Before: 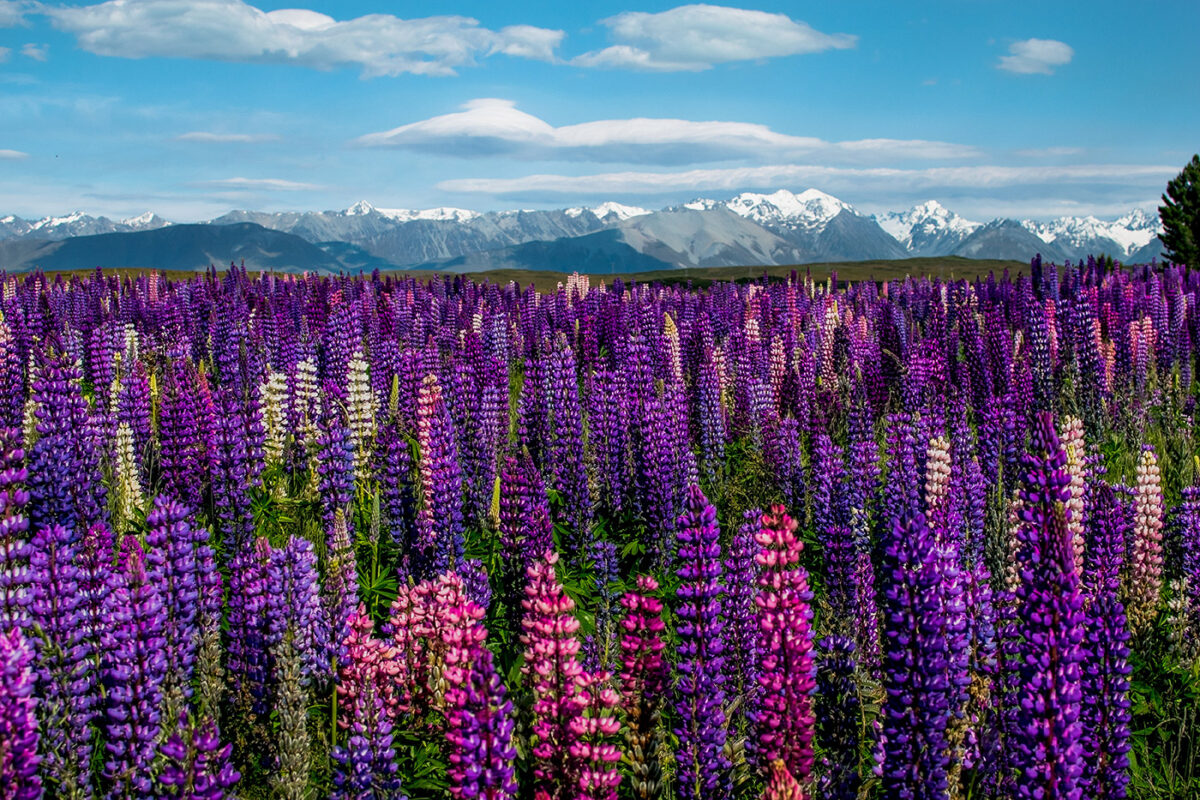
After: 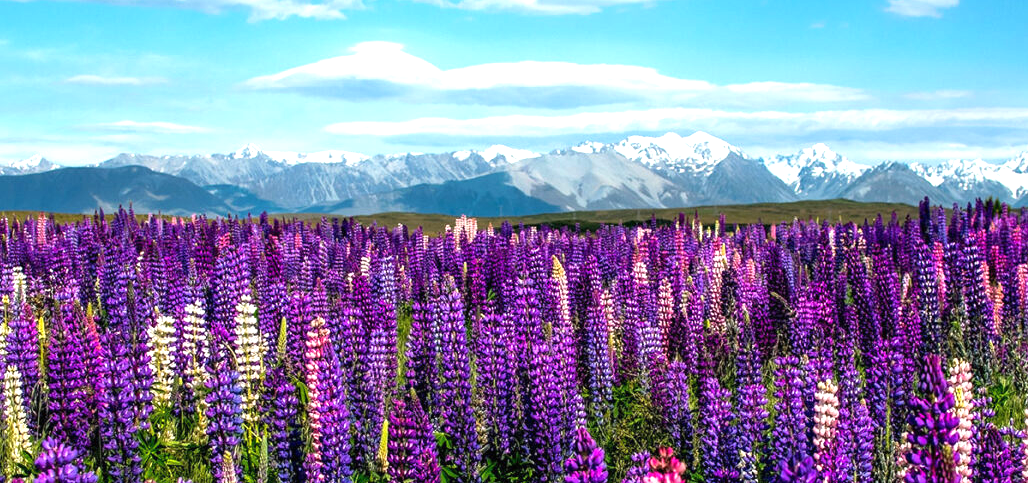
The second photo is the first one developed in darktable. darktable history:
crop and rotate: left 9.345%, top 7.22%, right 4.982%, bottom 32.331%
exposure: black level correction 0, exposure 0.9 EV, compensate highlight preservation false
